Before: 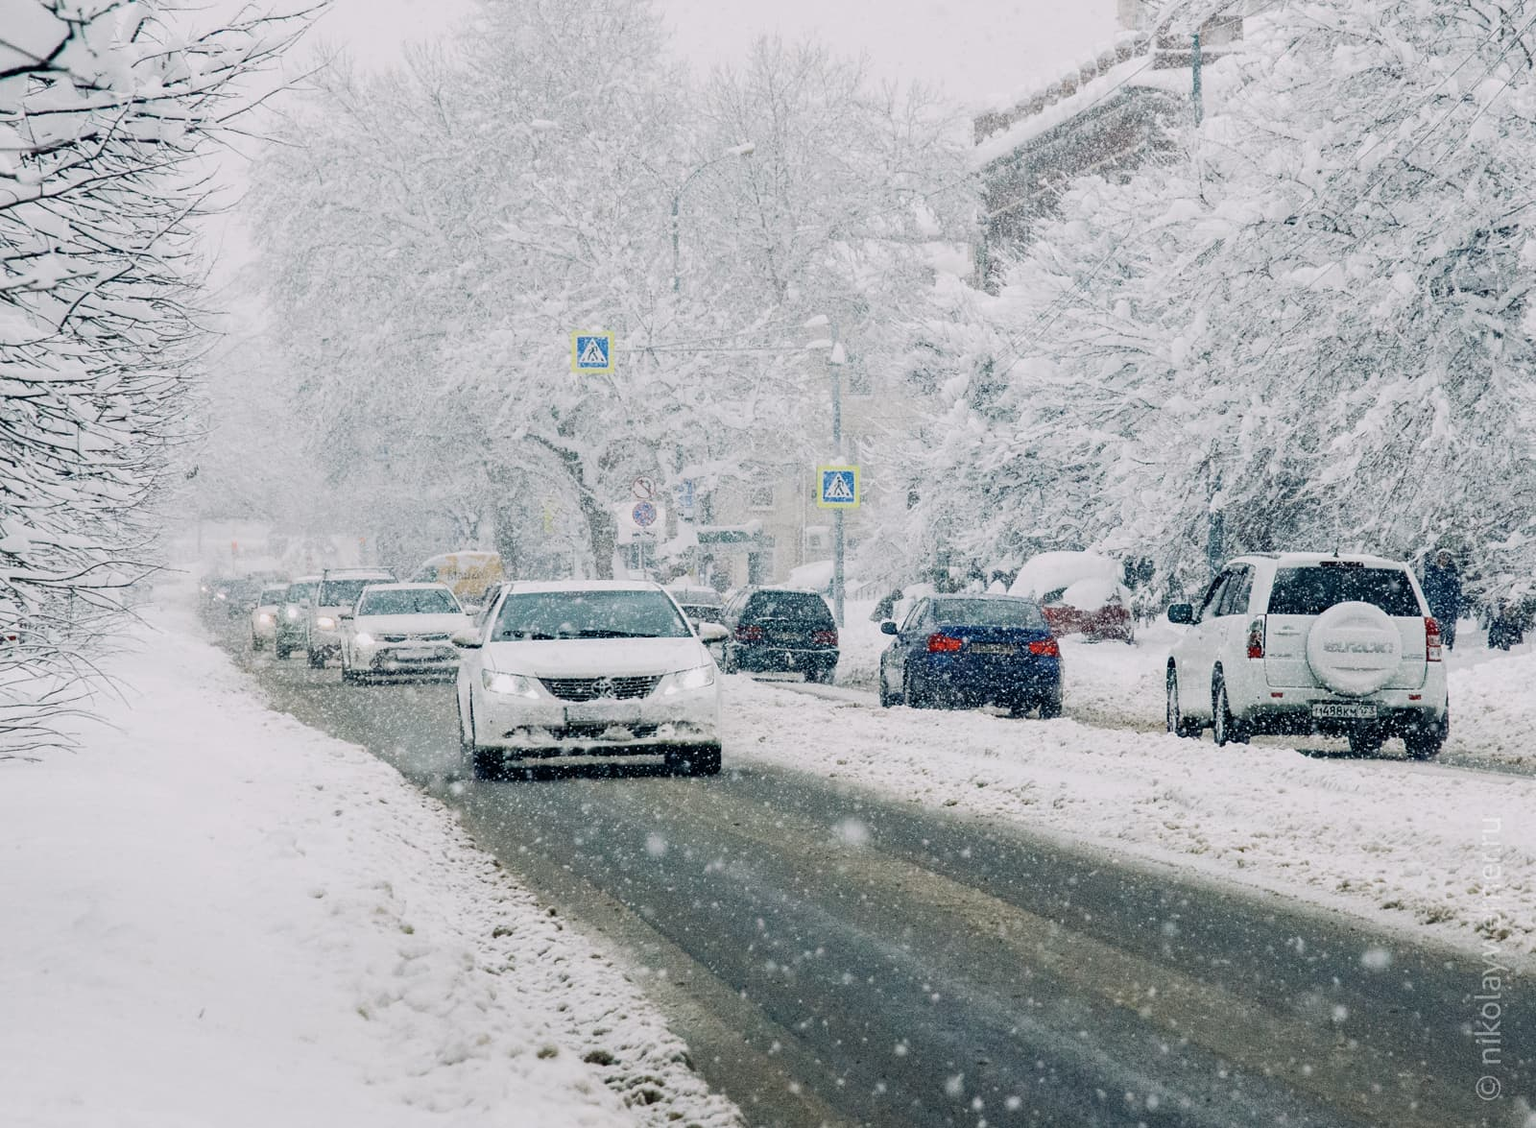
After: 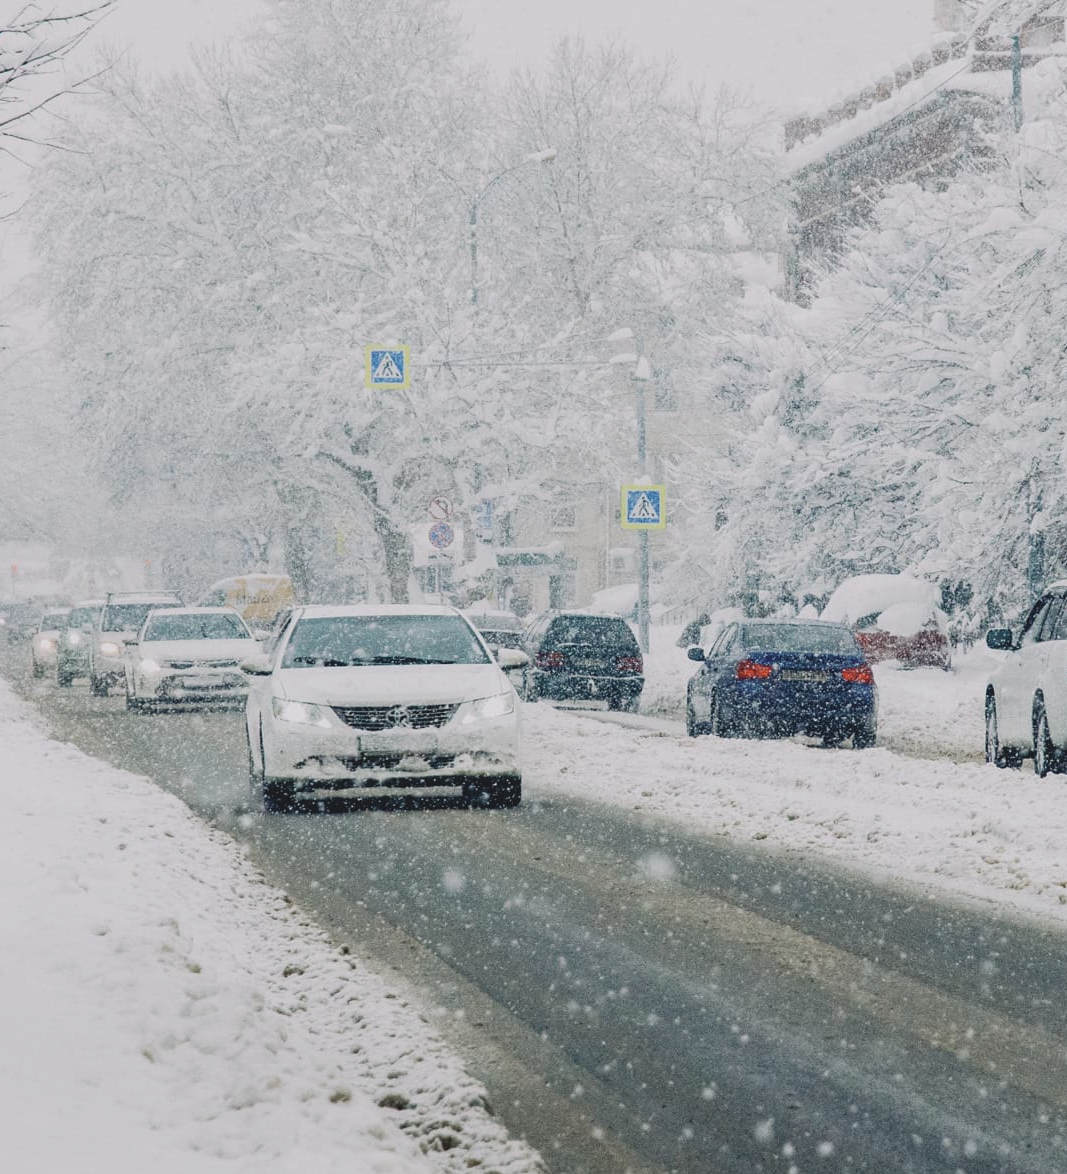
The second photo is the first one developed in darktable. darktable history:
crop and rotate: left 14.414%, right 18.878%
contrast brightness saturation: contrast -0.148, brightness 0.044, saturation -0.137
